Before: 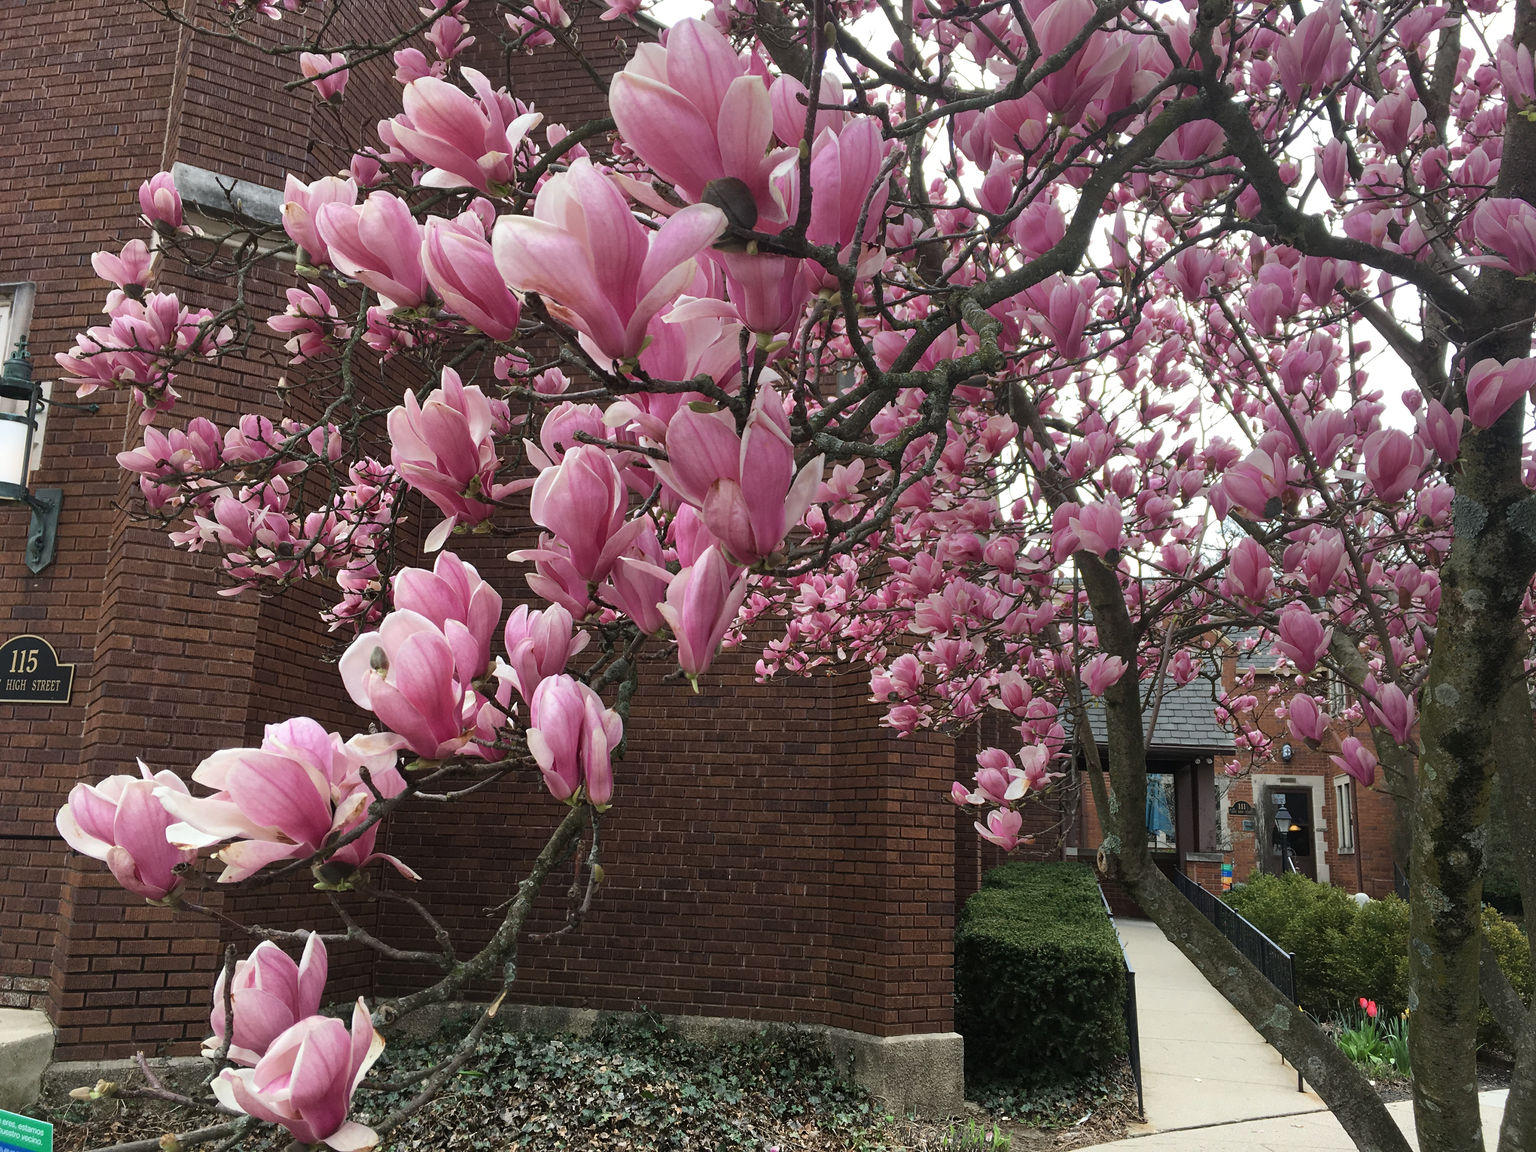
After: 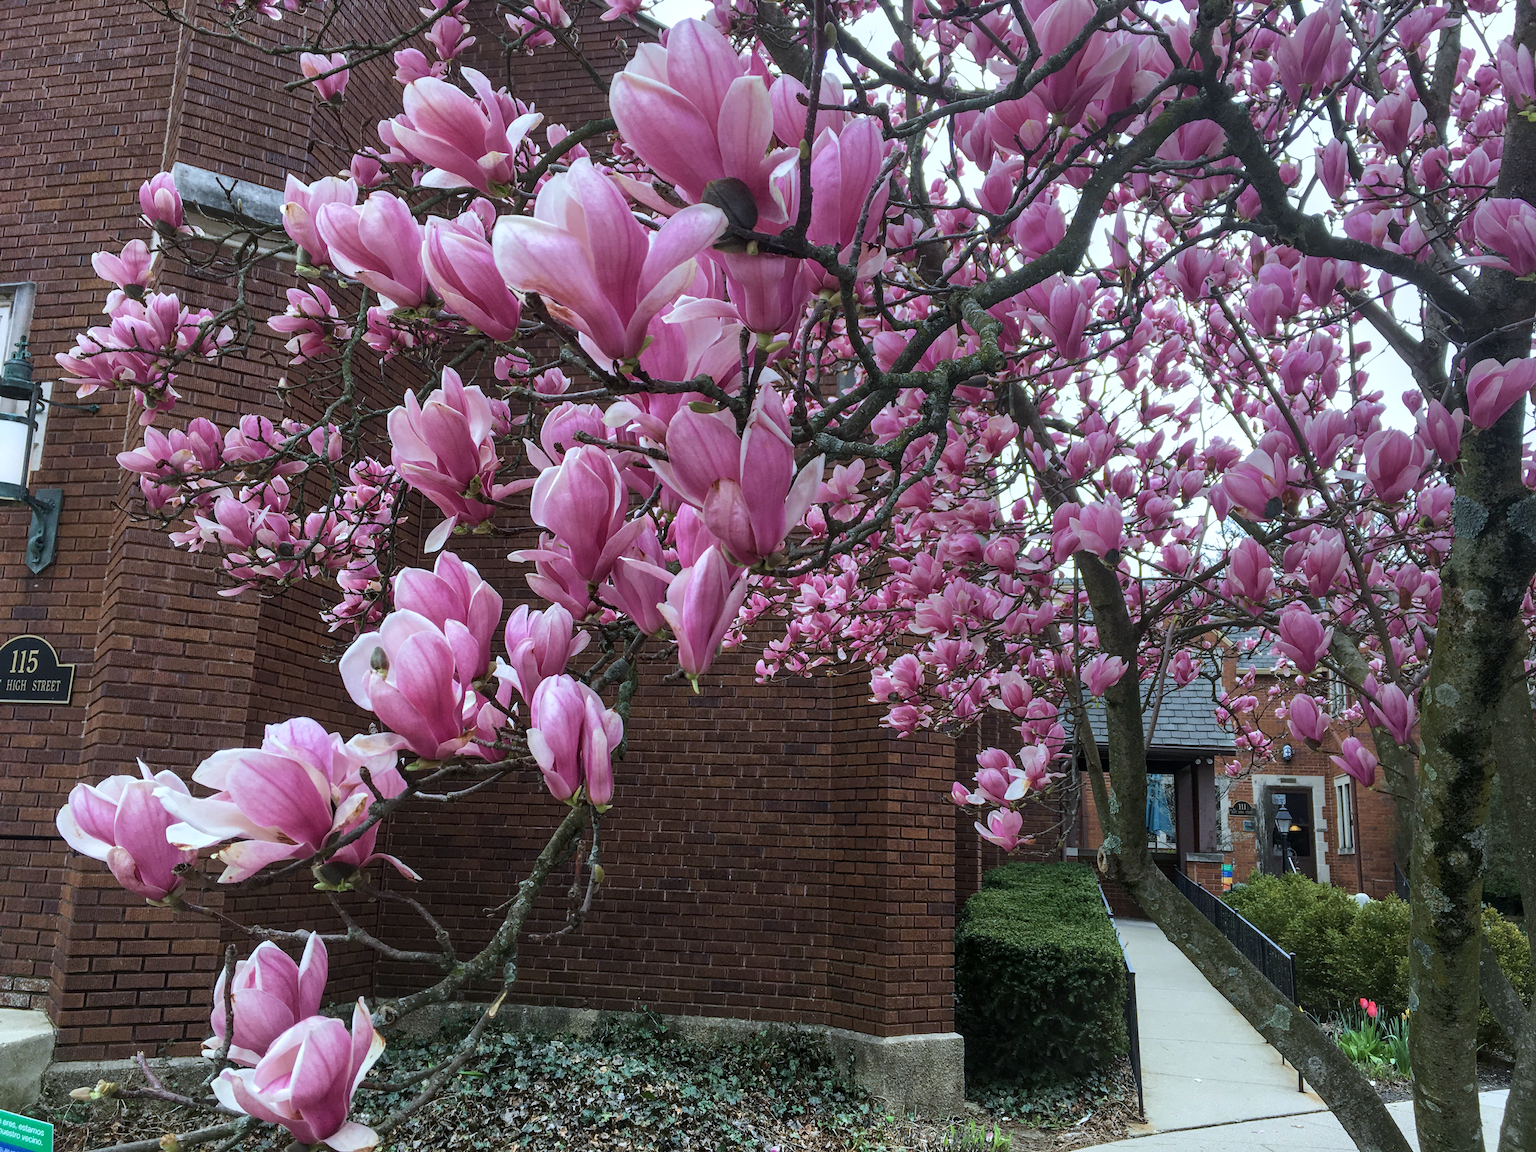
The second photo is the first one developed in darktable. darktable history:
white balance: red 0.924, blue 1.095
local contrast: on, module defaults
velvia: on, module defaults
